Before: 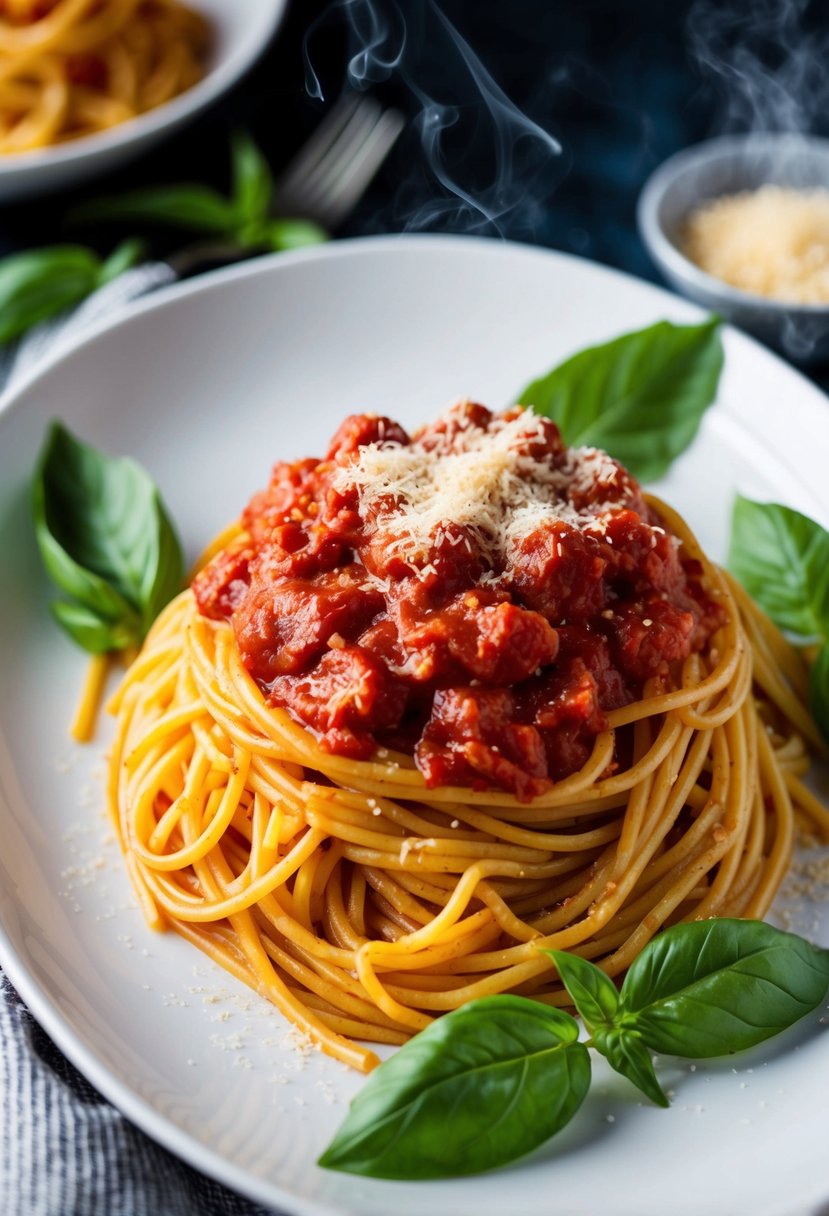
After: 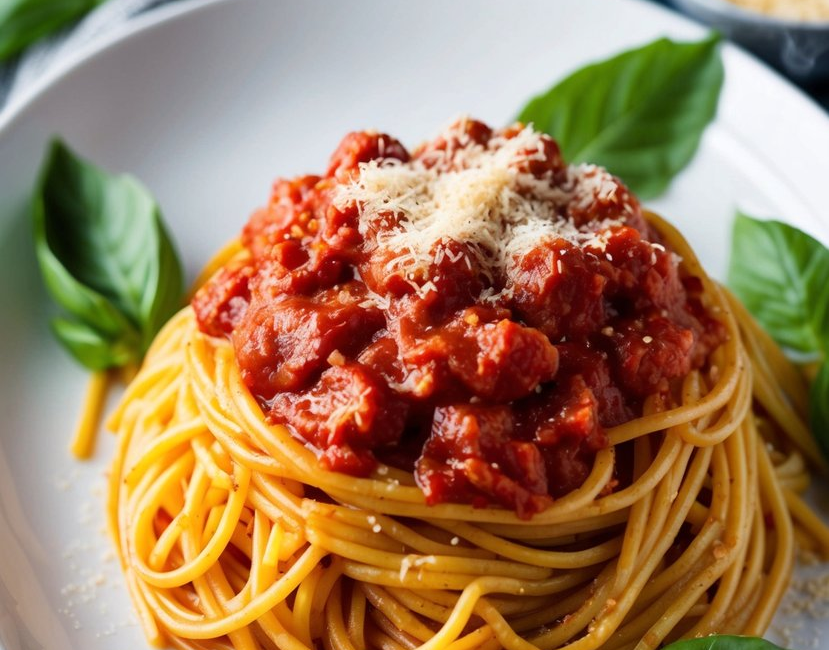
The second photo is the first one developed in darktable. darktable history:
tone equalizer: mask exposure compensation -0.497 EV
crop and rotate: top 23.291%, bottom 23.184%
